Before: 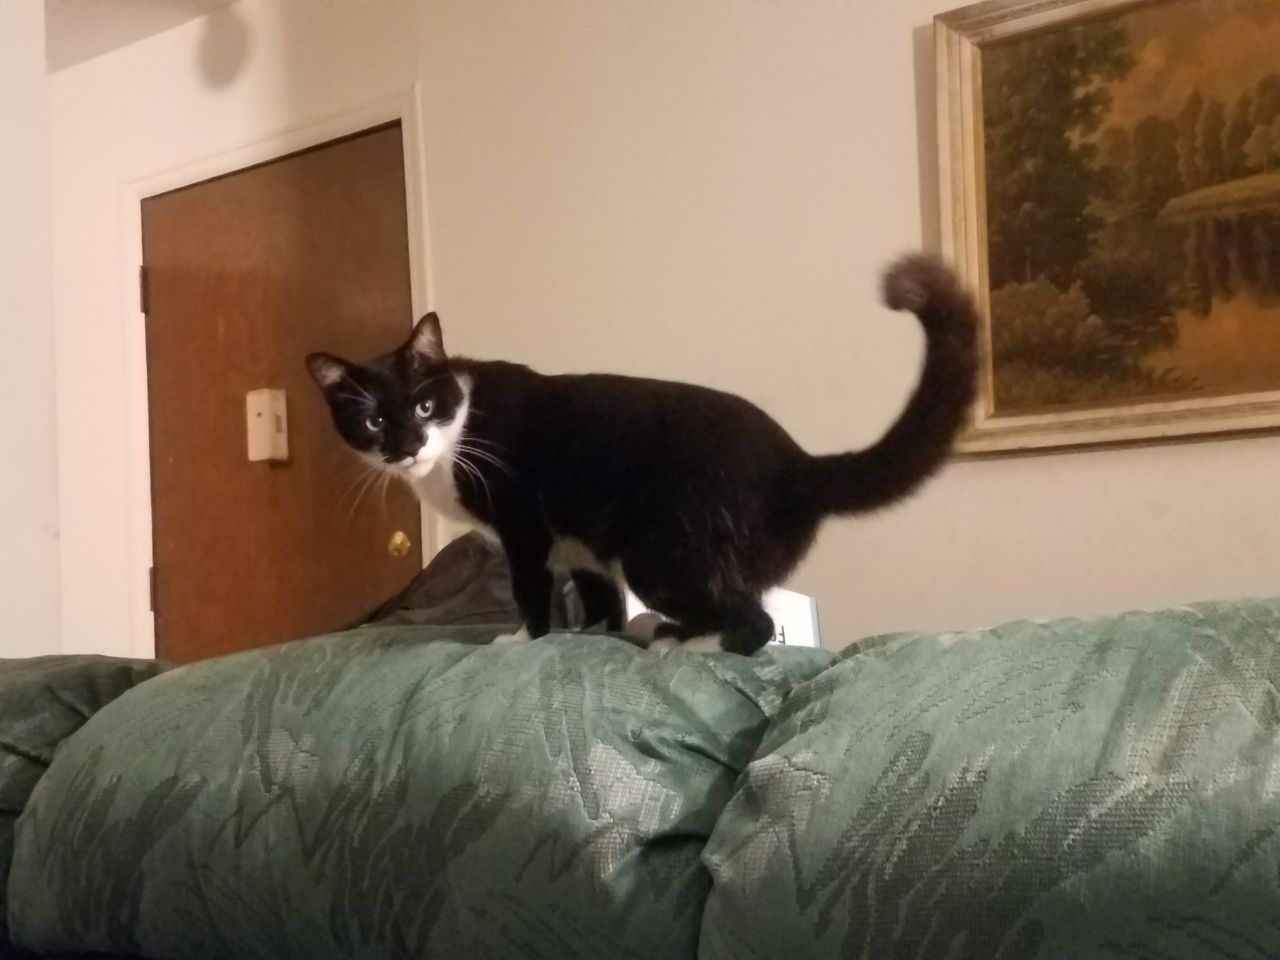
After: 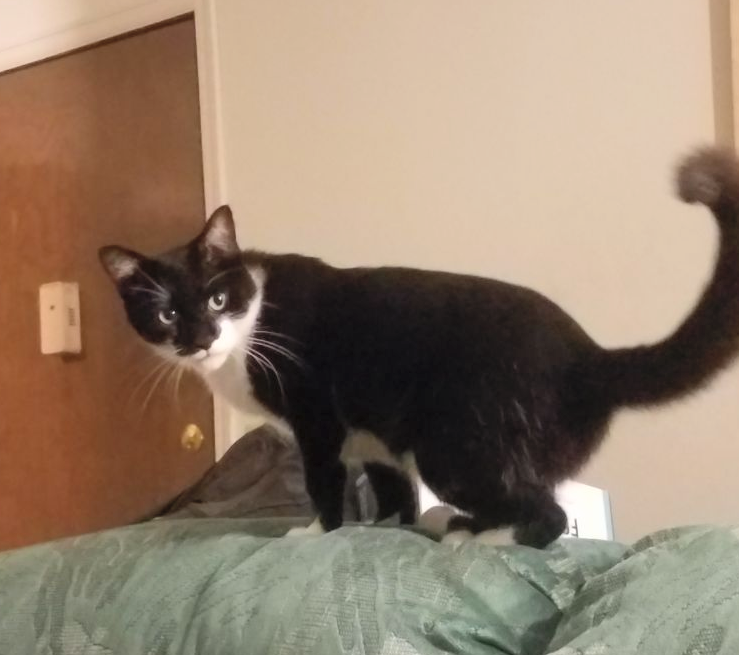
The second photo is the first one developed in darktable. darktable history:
crop: left 16.202%, top 11.208%, right 26.045%, bottom 20.557%
contrast brightness saturation: brightness 0.15
